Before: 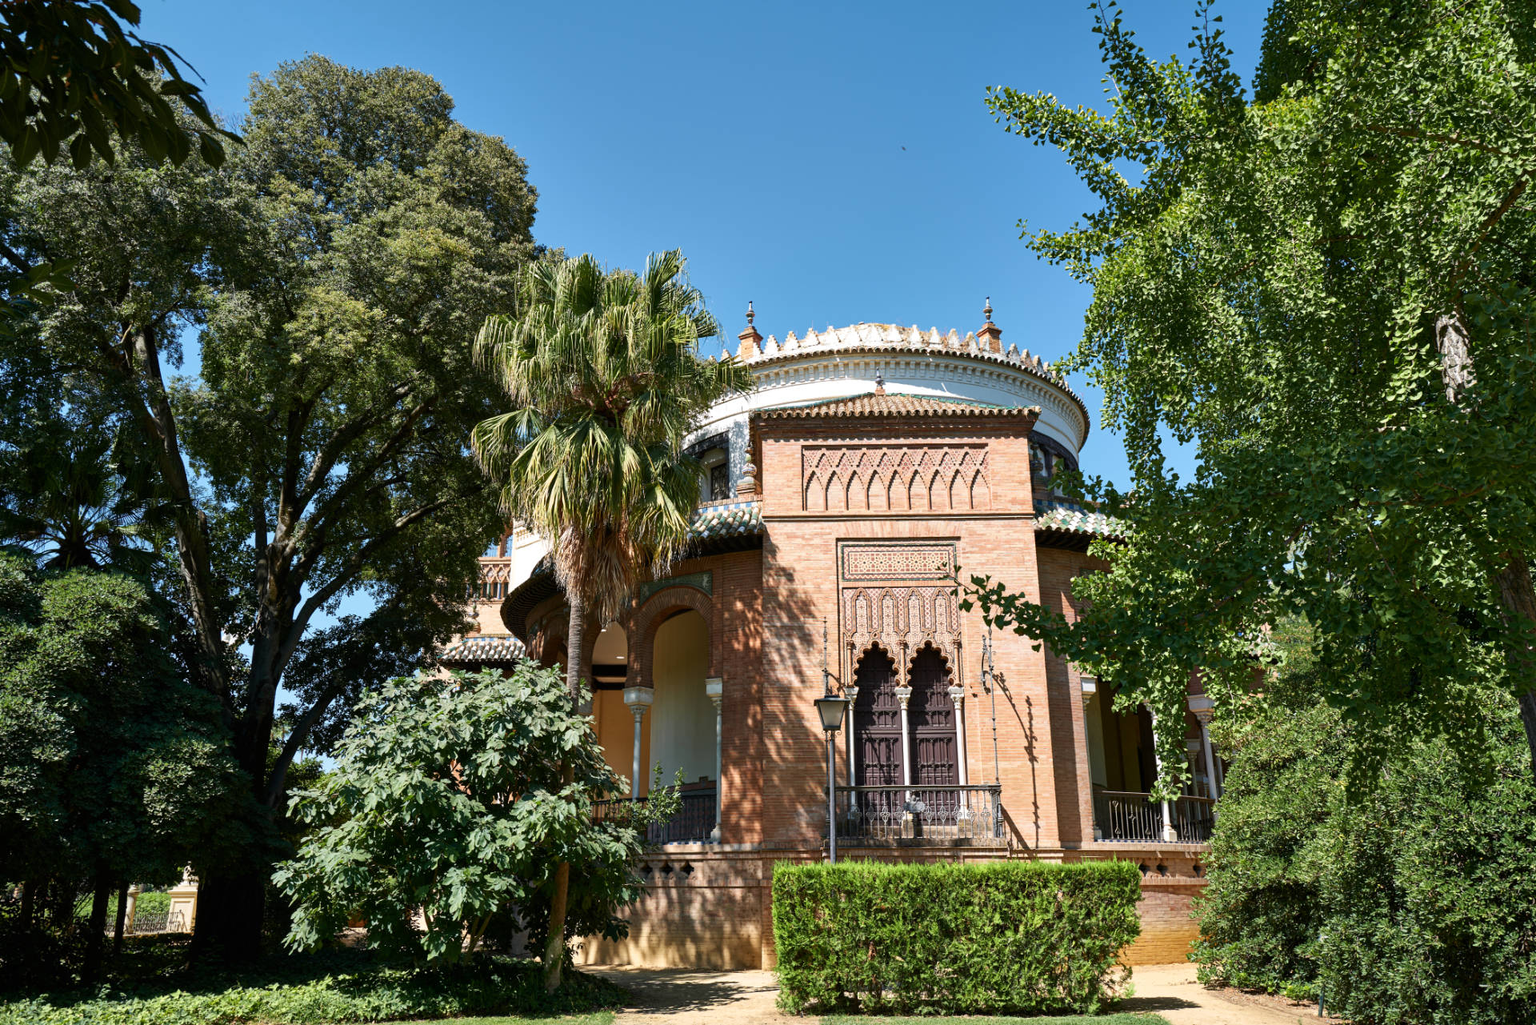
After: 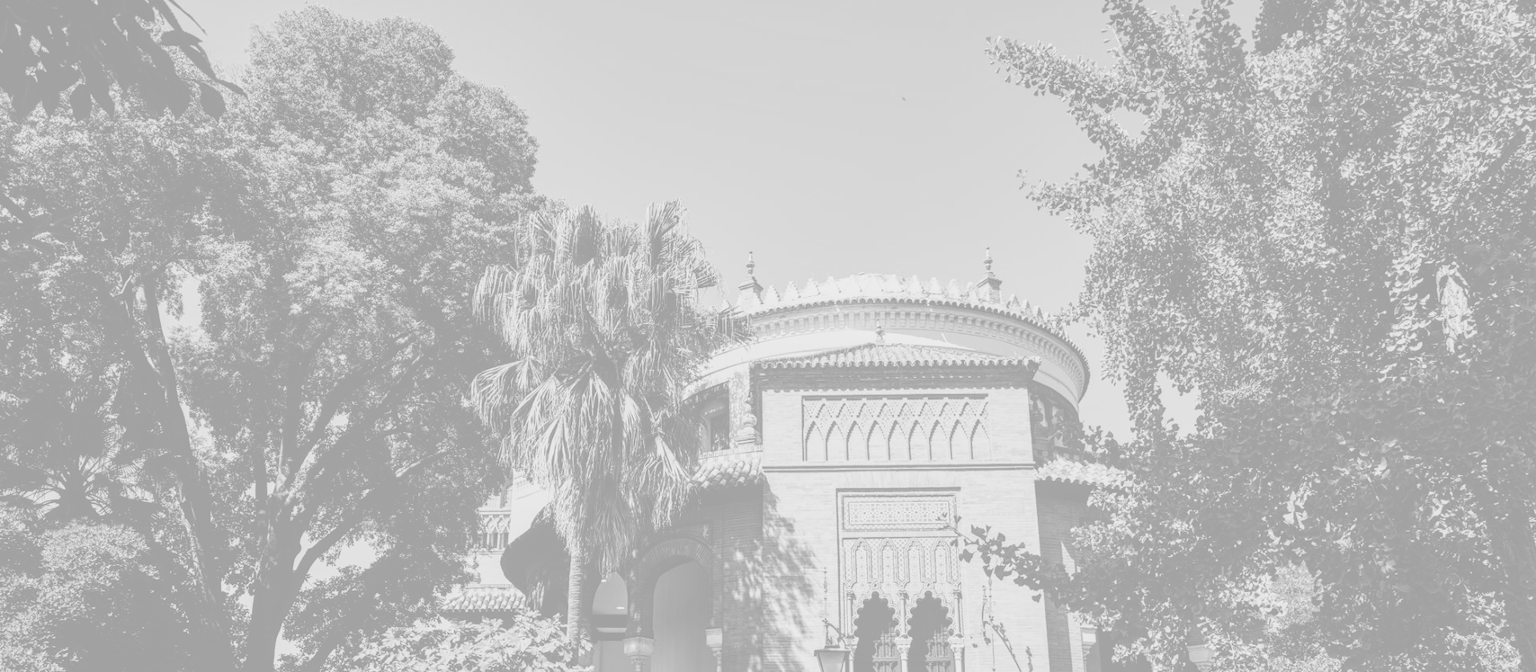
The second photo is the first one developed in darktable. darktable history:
crop and rotate: top 4.848%, bottom 29.503%
color balance rgb: linear chroma grading › global chroma 23.15%, perceptual saturation grading › global saturation 28.7%, perceptual saturation grading › mid-tones 12.04%, perceptual saturation grading › shadows 10.19%, global vibrance 22.22%
color balance: mode lift, gamma, gain (sRGB), lift [1, 1.049, 1, 1]
local contrast: on, module defaults
sigmoid: contrast 1.81, skew -0.21, preserve hue 0%, red attenuation 0.1, red rotation 0.035, green attenuation 0.1, green rotation -0.017, blue attenuation 0.15, blue rotation -0.052, base primaries Rec2020
colorize: hue 331.2°, saturation 75%, source mix 30.28%, lightness 70.52%, version 1
monochrome: a 32, b 64, size 2.3
